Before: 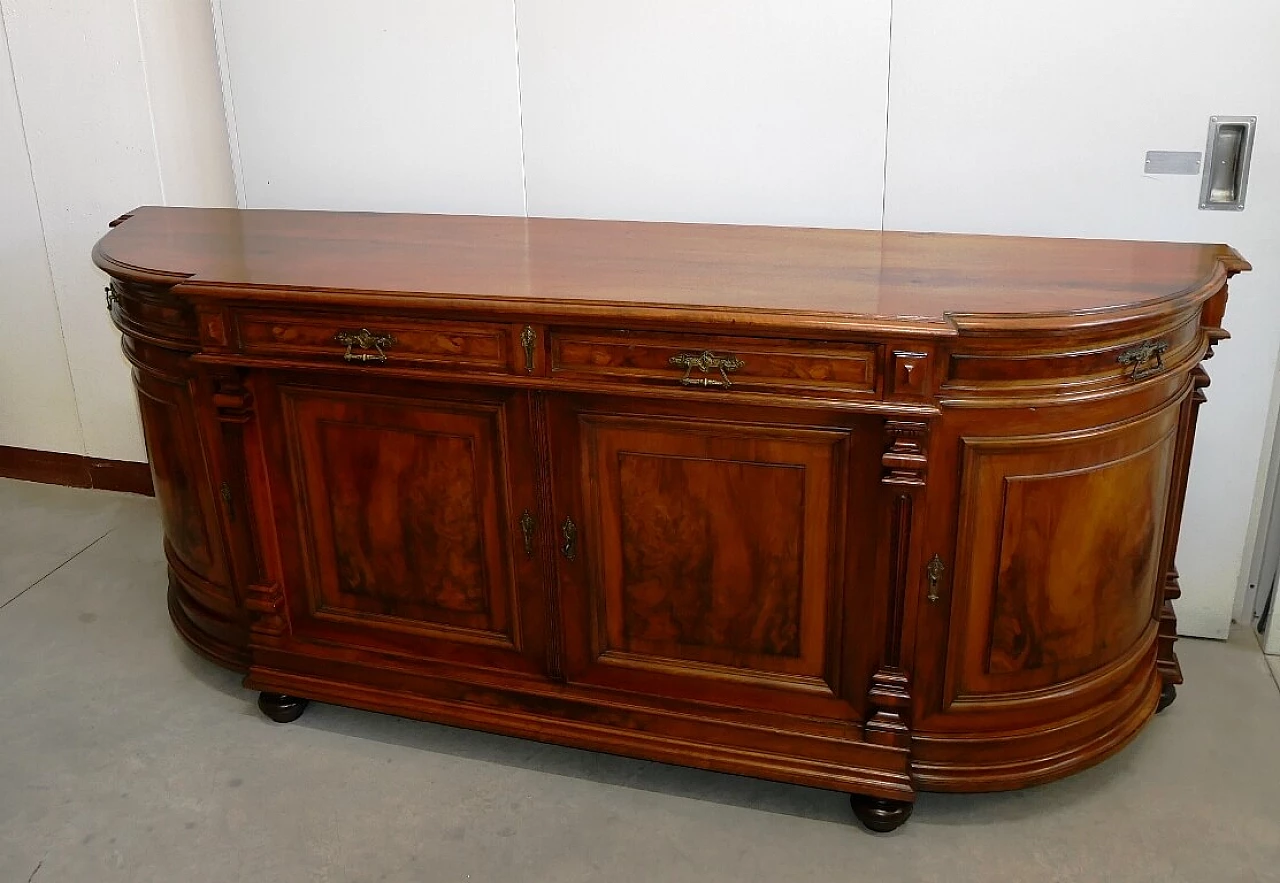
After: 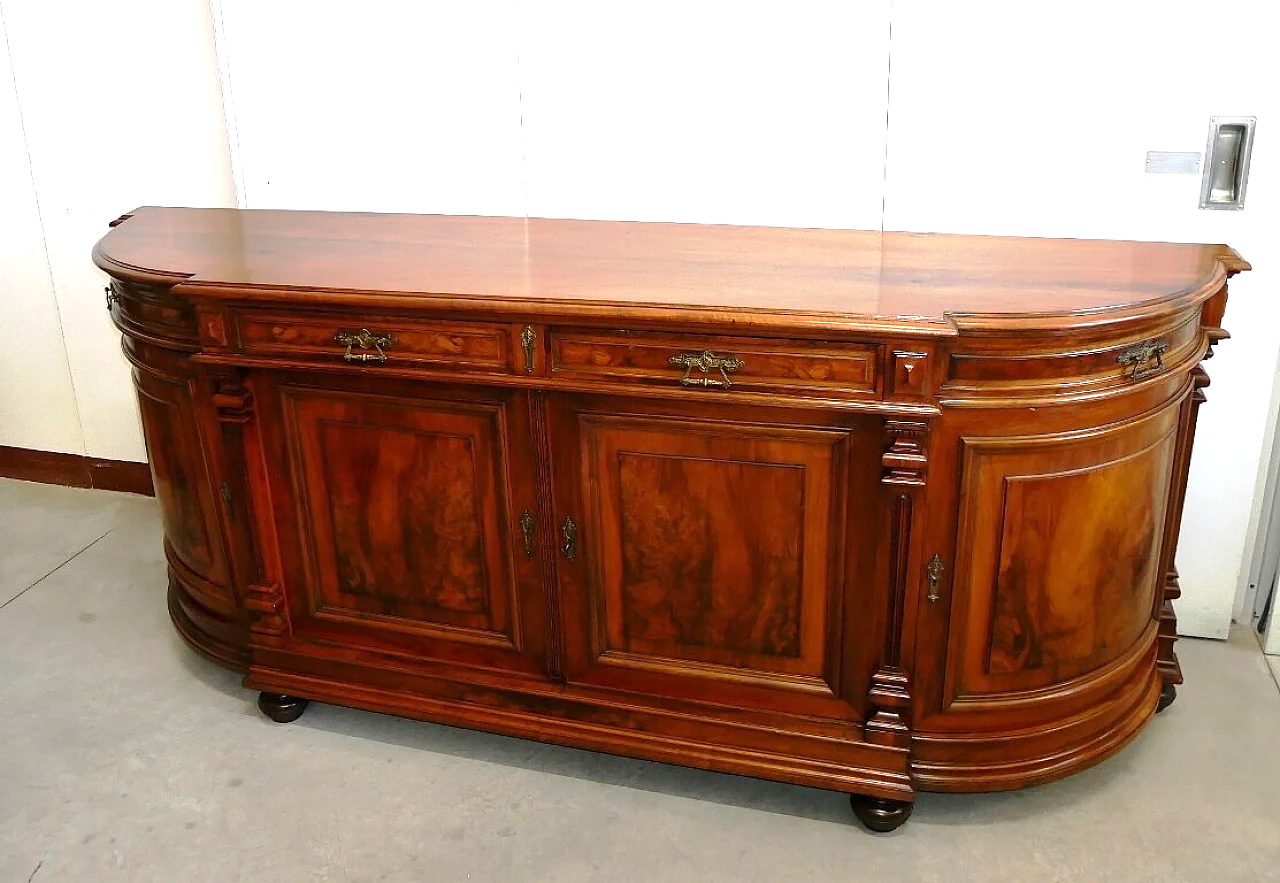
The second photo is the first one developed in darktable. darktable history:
exposure: exposure 0.949 EV, compensate exposure bias true, compensate highlight preservation false
